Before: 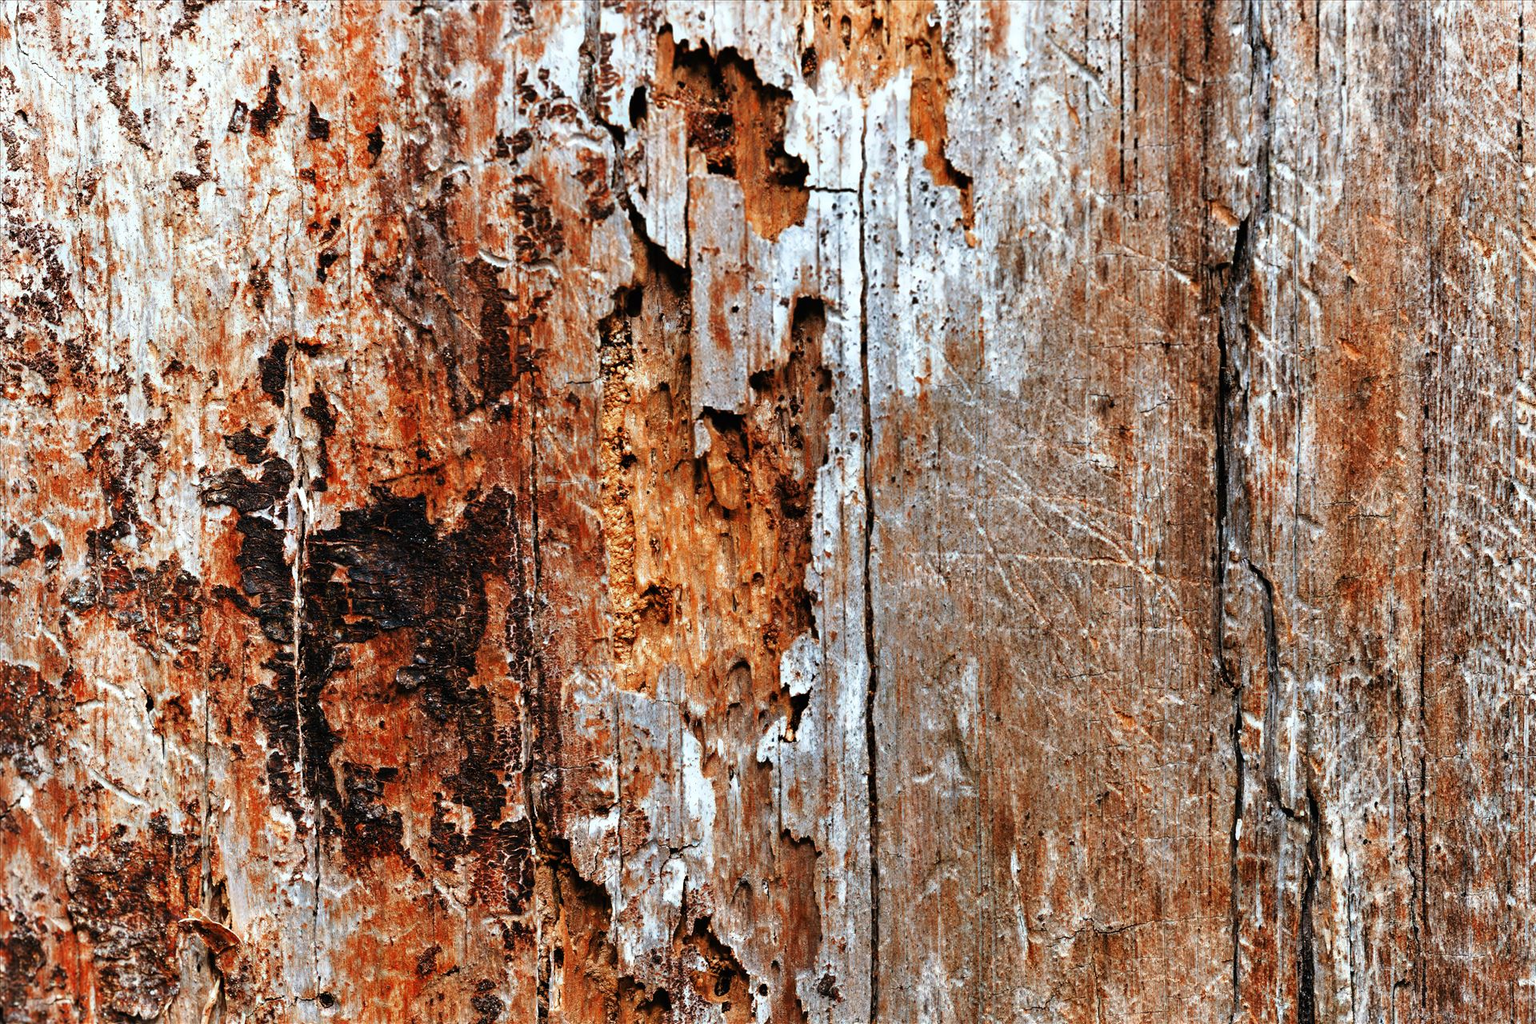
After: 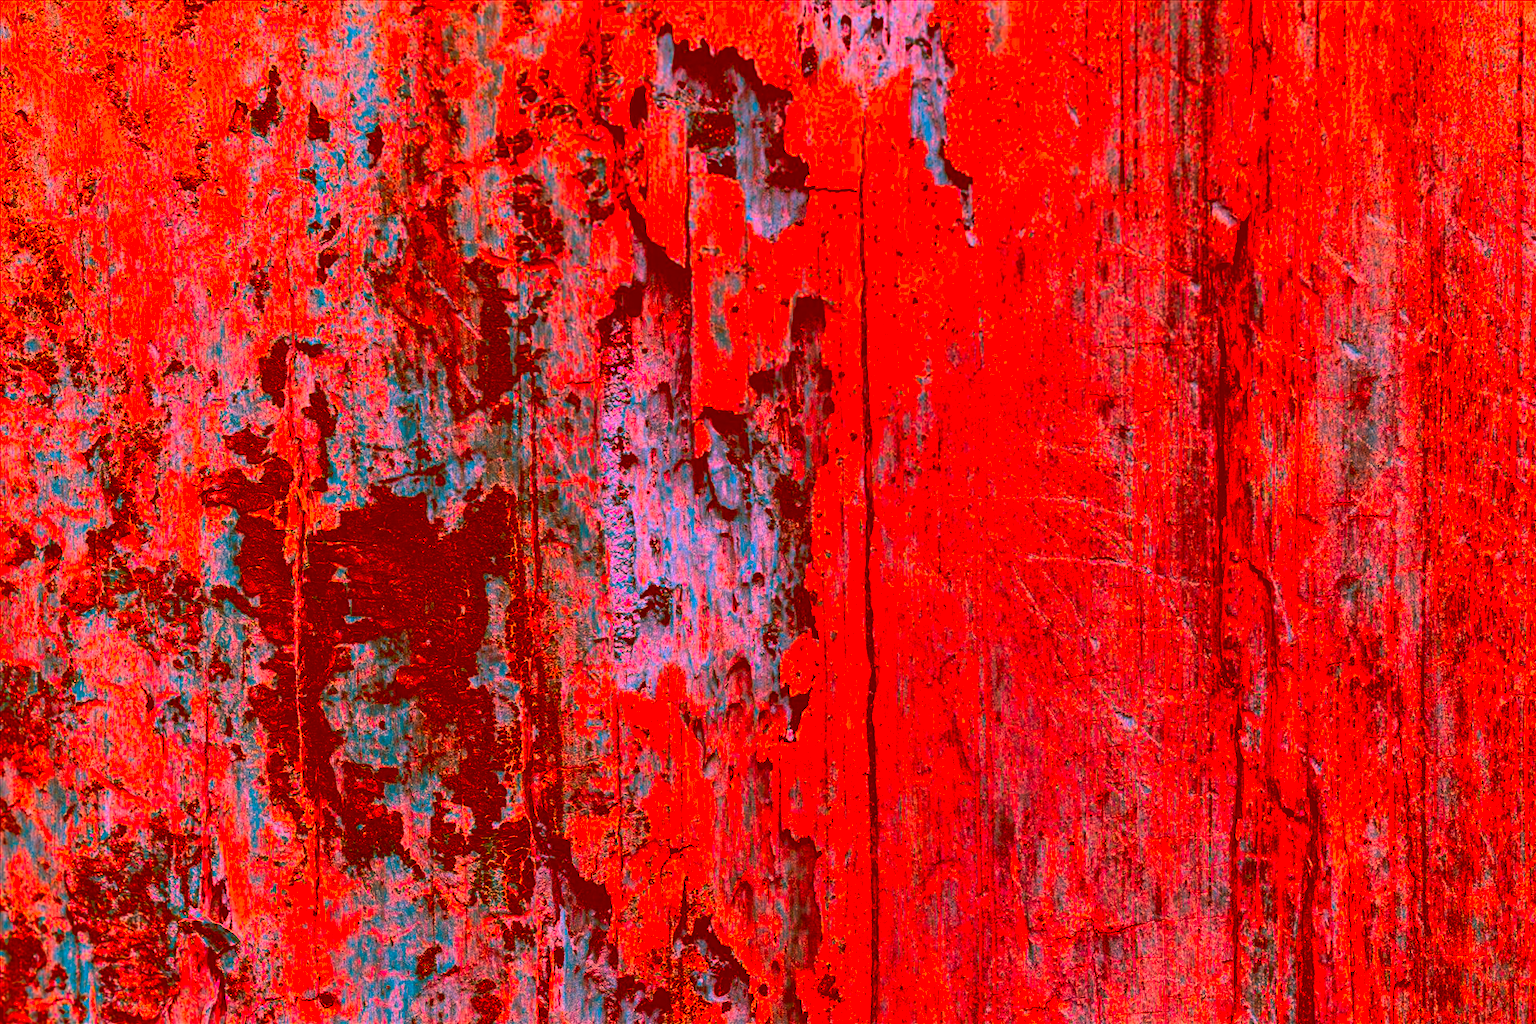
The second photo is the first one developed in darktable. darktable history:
color correction: highlights a* -39.33, highlights b* -39.92, shadows a* -39.55, shadows b* -39.67, saturation -3
